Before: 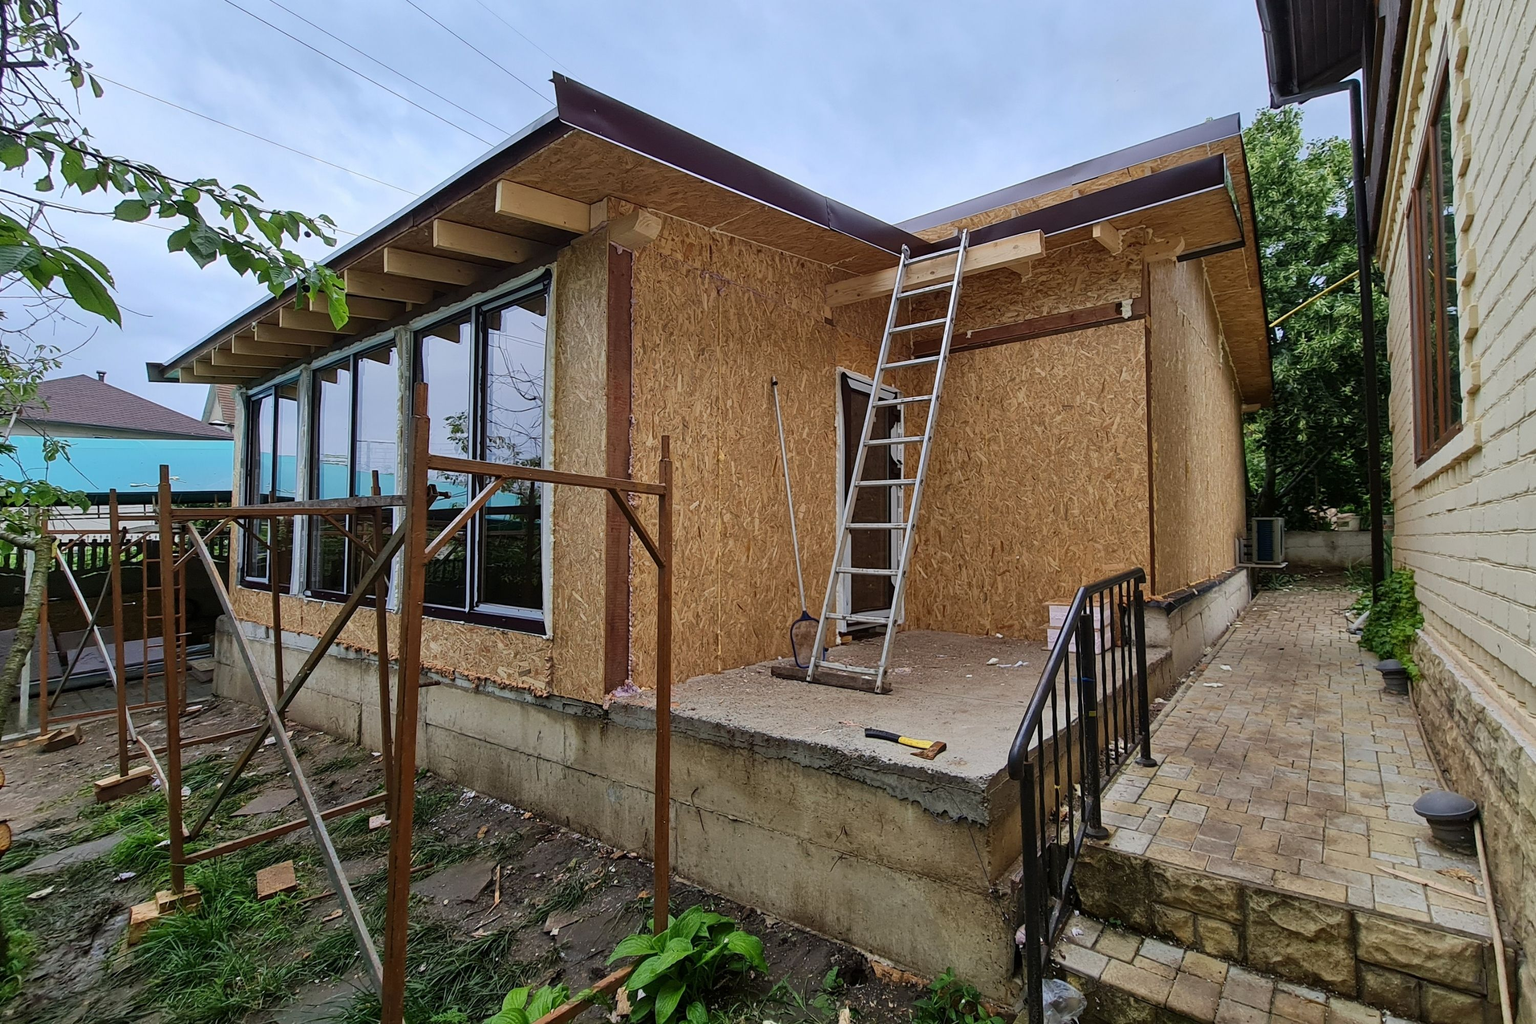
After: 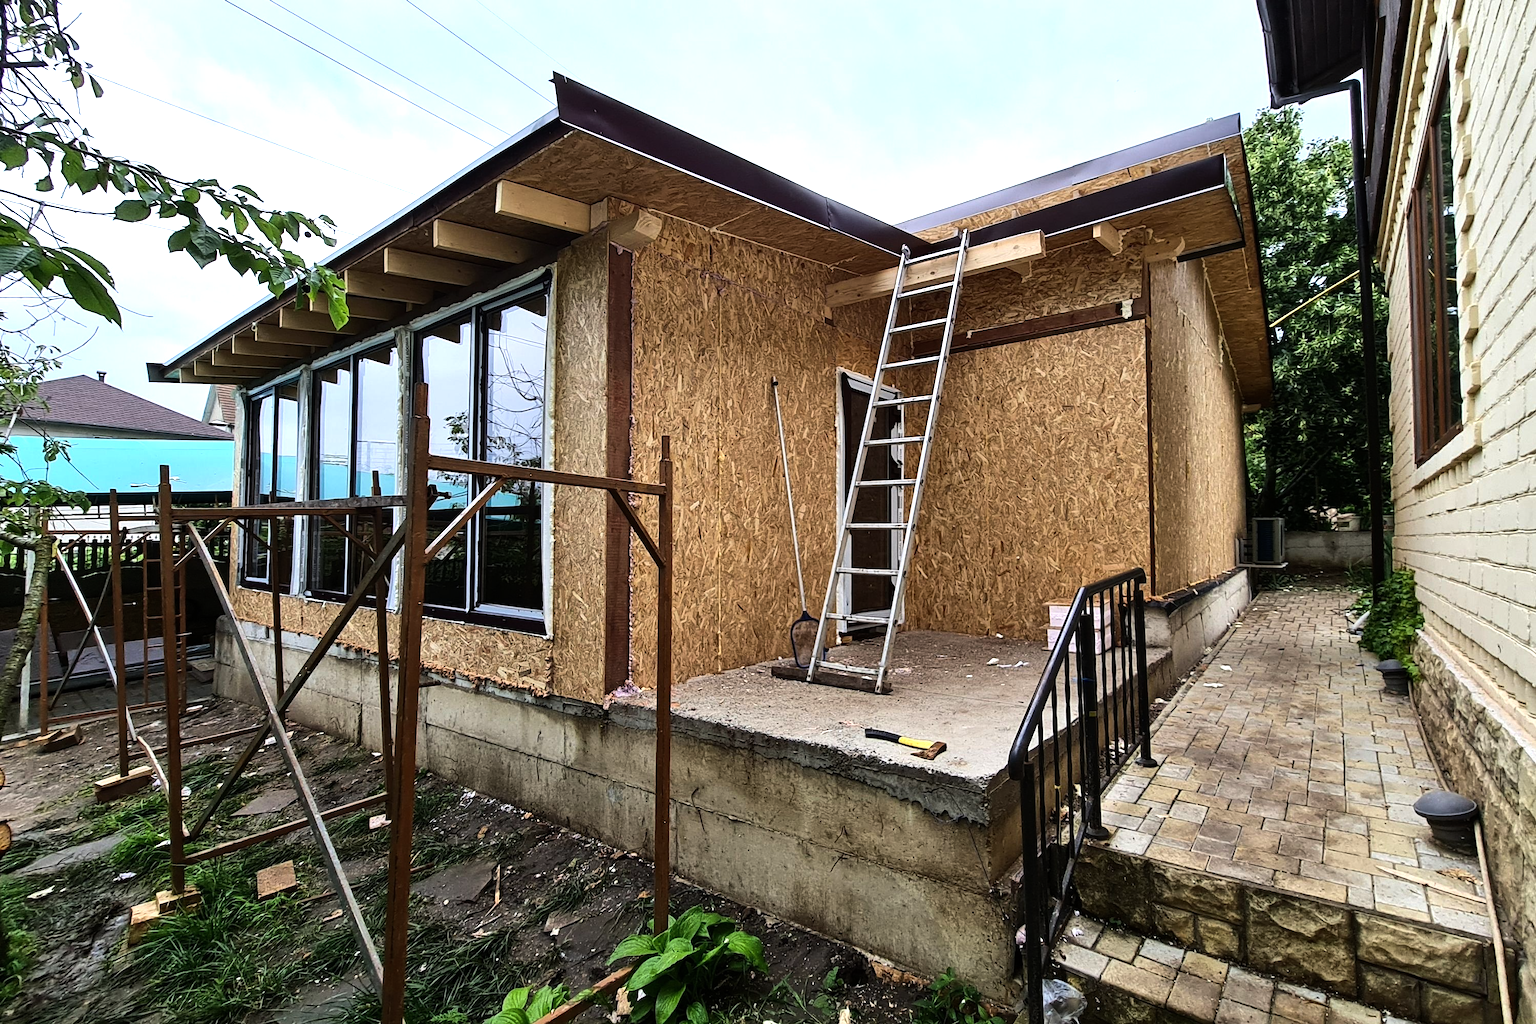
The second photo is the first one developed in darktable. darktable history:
tone equalizer: -8 EV -1.08 EV, -7 EV -1.01 EV, -6 EV -0.867 EV, -5 EV -0.578 EV, -3 EV 0.578 EV, -2 EV 0.867 EV, -1 EV 1.01 EV, +0 EV 1.08 EV, edges refinement/feathering 500, mask exposure compensation -1.57 EV, preserve details no
shadows and highlights: shadows 4.1, highlights -17.6, soften with gaussian
